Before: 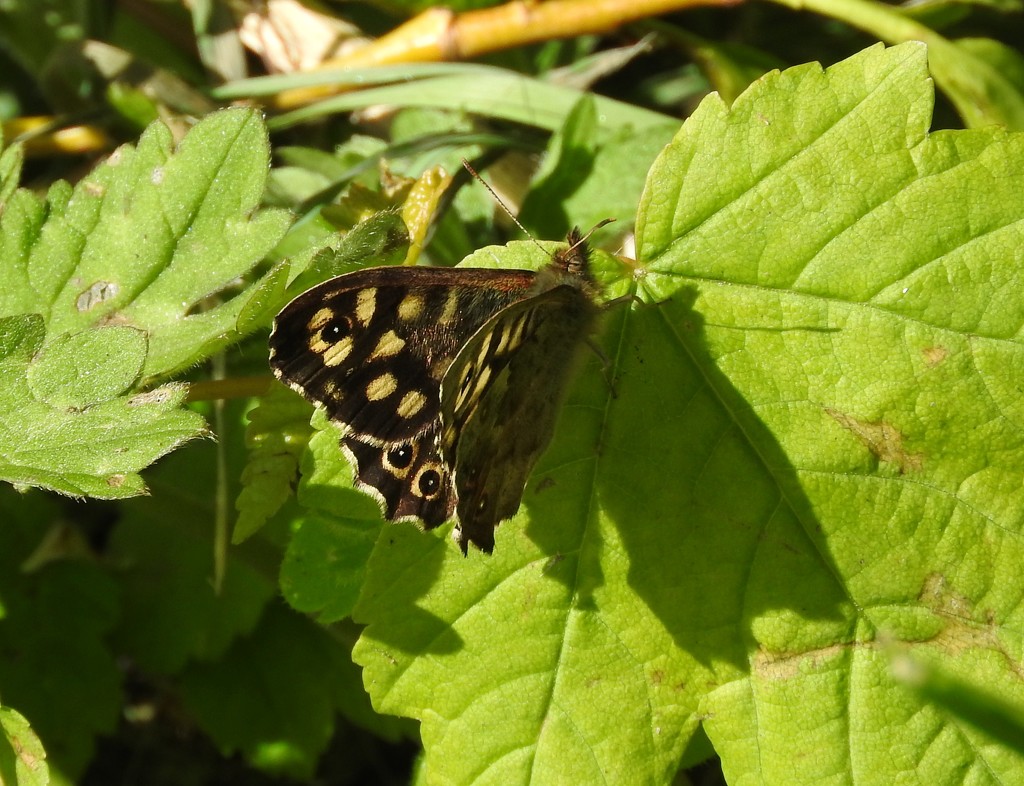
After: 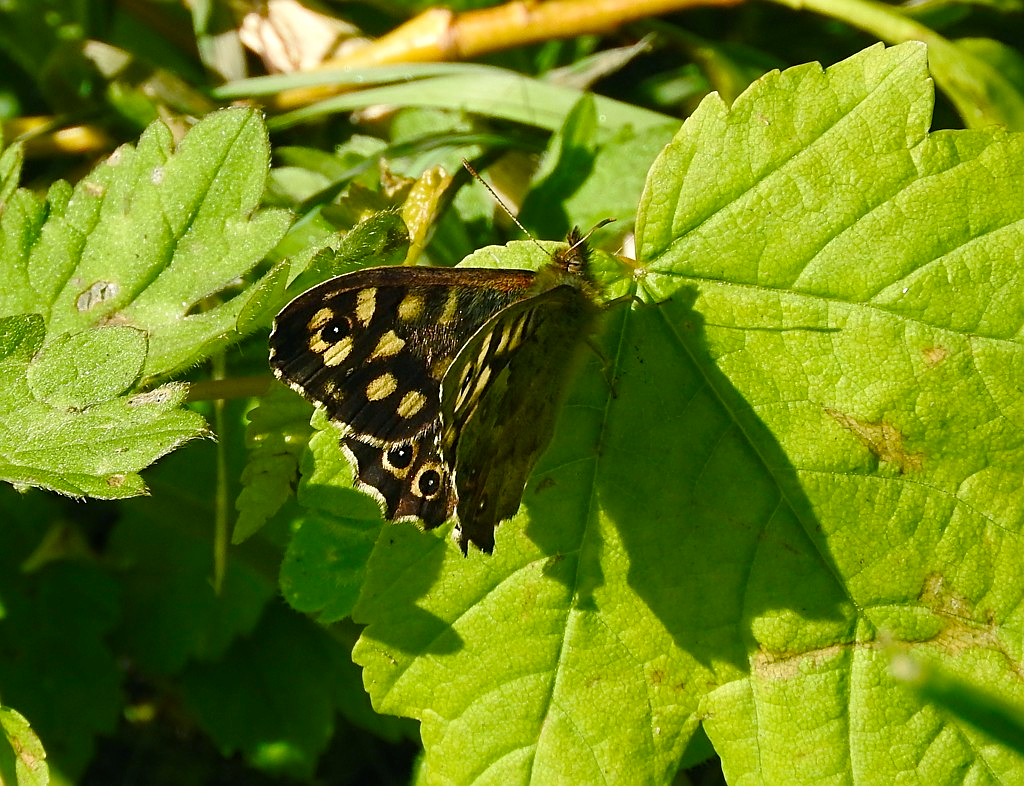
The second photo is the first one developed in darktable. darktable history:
color balance rgb: shadows lift › chroma 5.718%, shadows lift › hue 239.6°, linear chroma grading › global chroma 2.847%, perceptual saturation grading › global saturation 26.641%, perceptual saturation grading › highlights -28.533%, perceptual saturation grading › mid-tones 15.335%, perceptual saturation grading › shadows 34.451%
sharpen: on, module defaults
